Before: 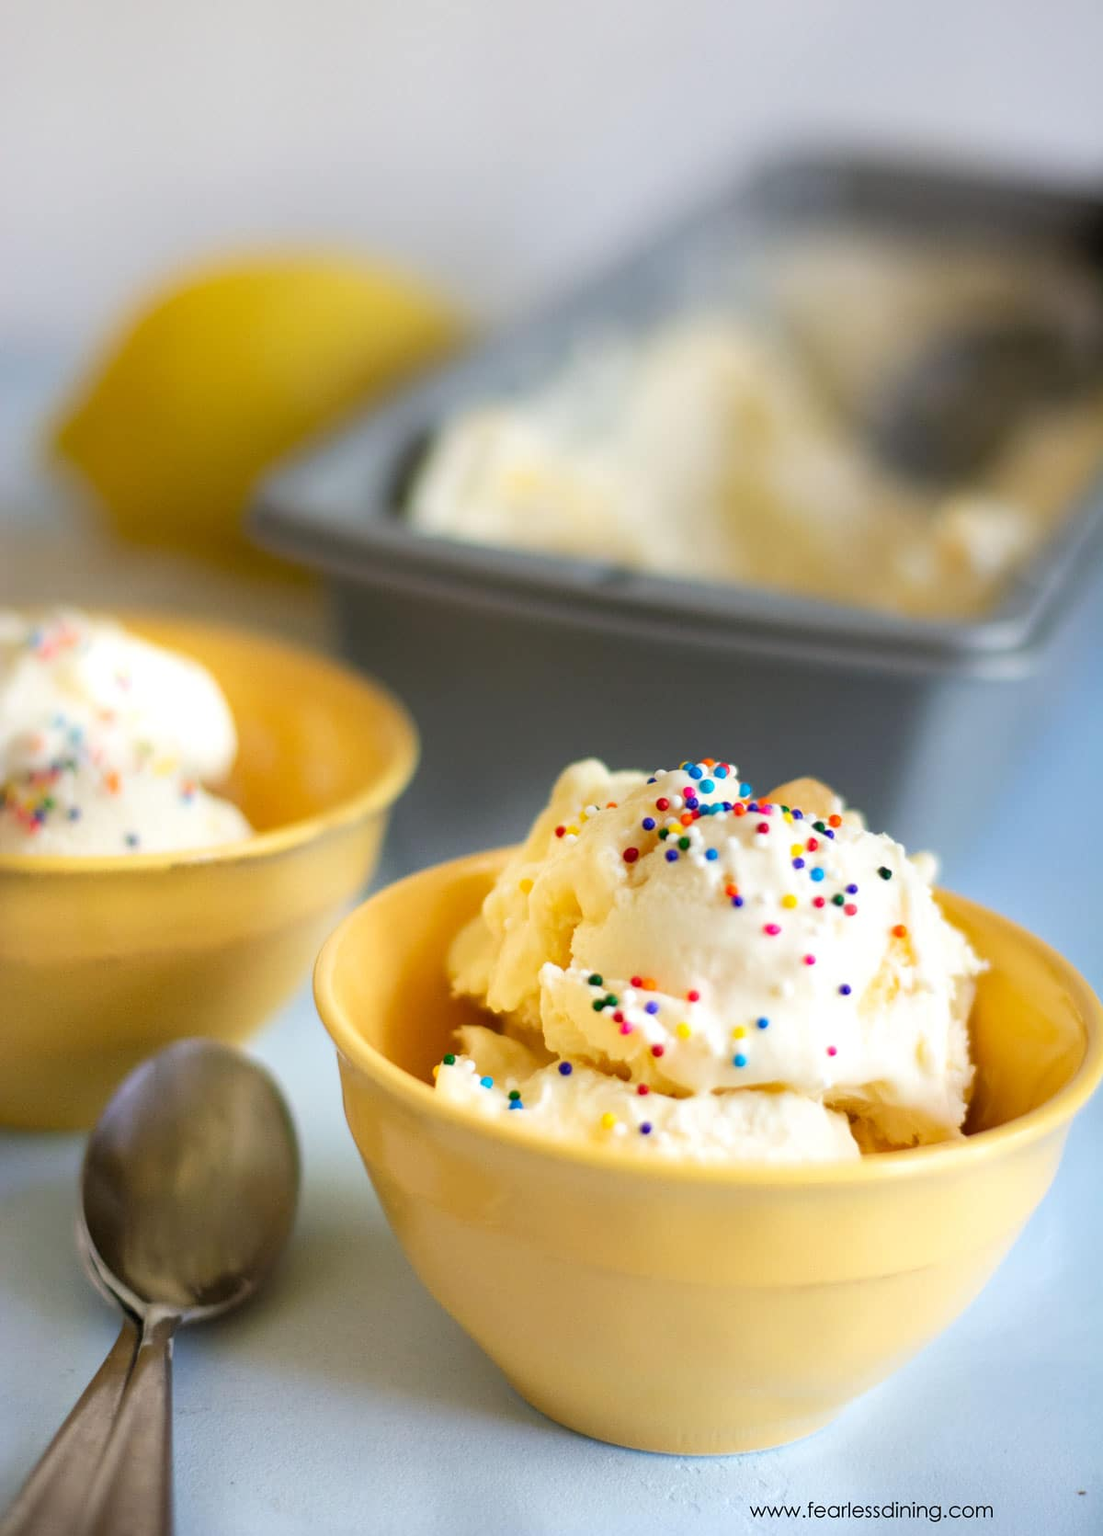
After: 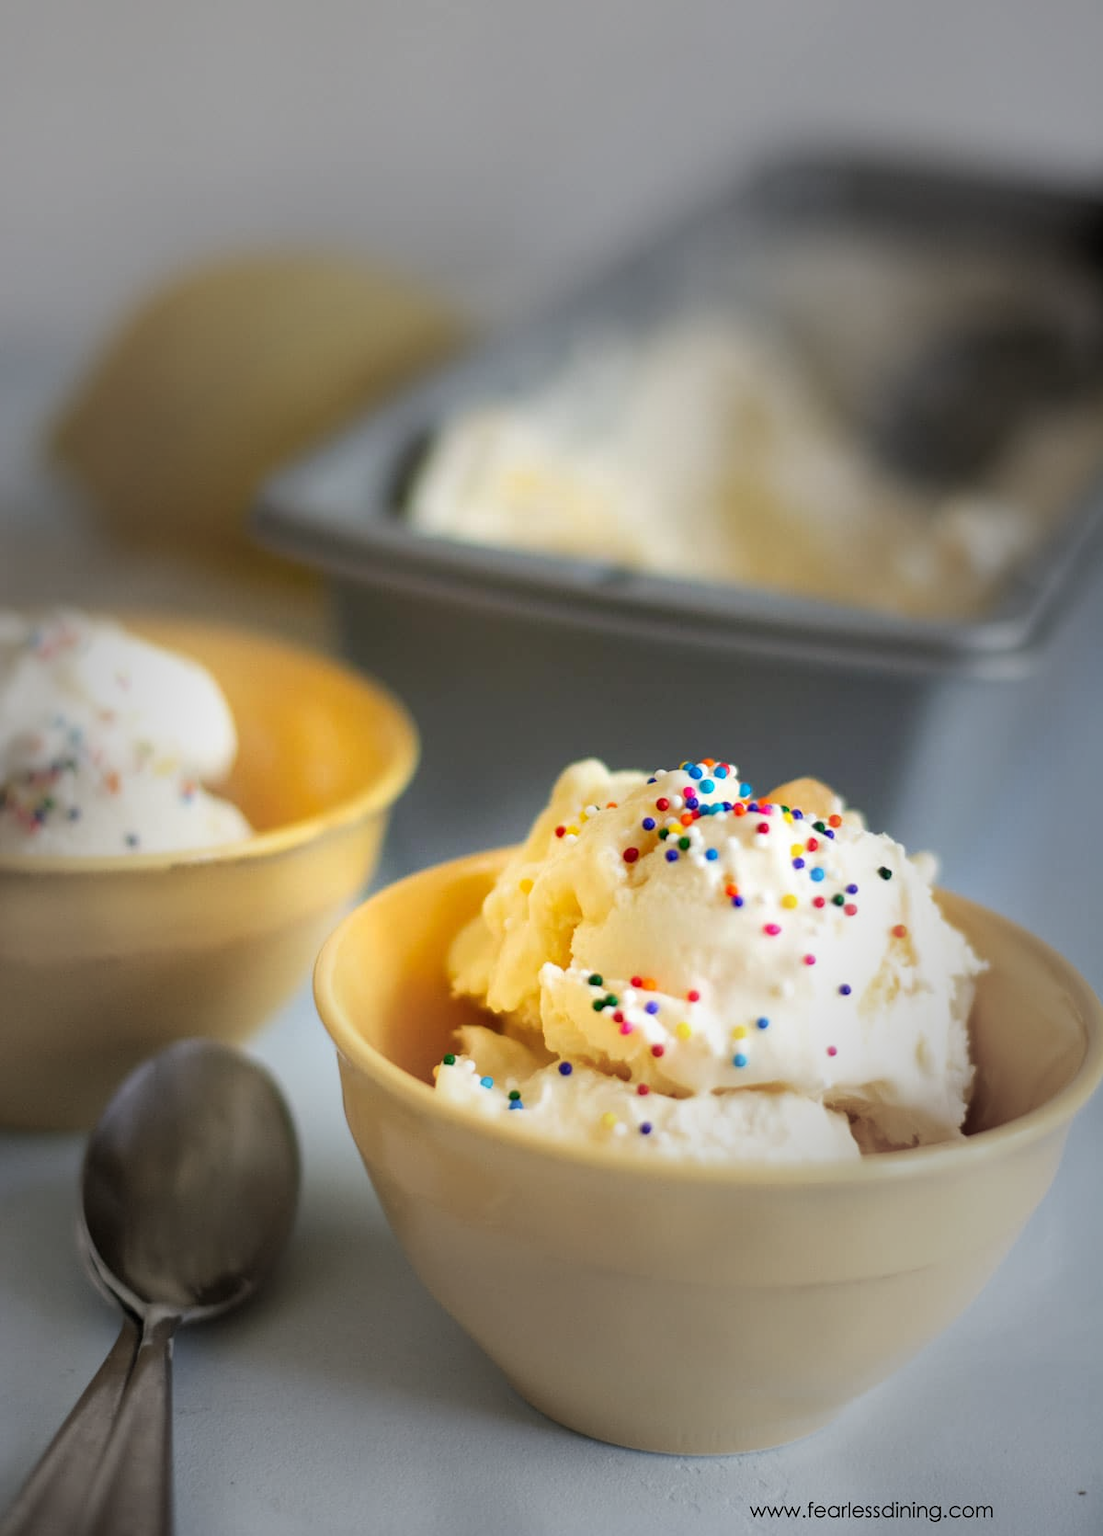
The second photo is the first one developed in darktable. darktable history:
vignetting: fall-off start 31.26%, fall-off radius 34.9%
